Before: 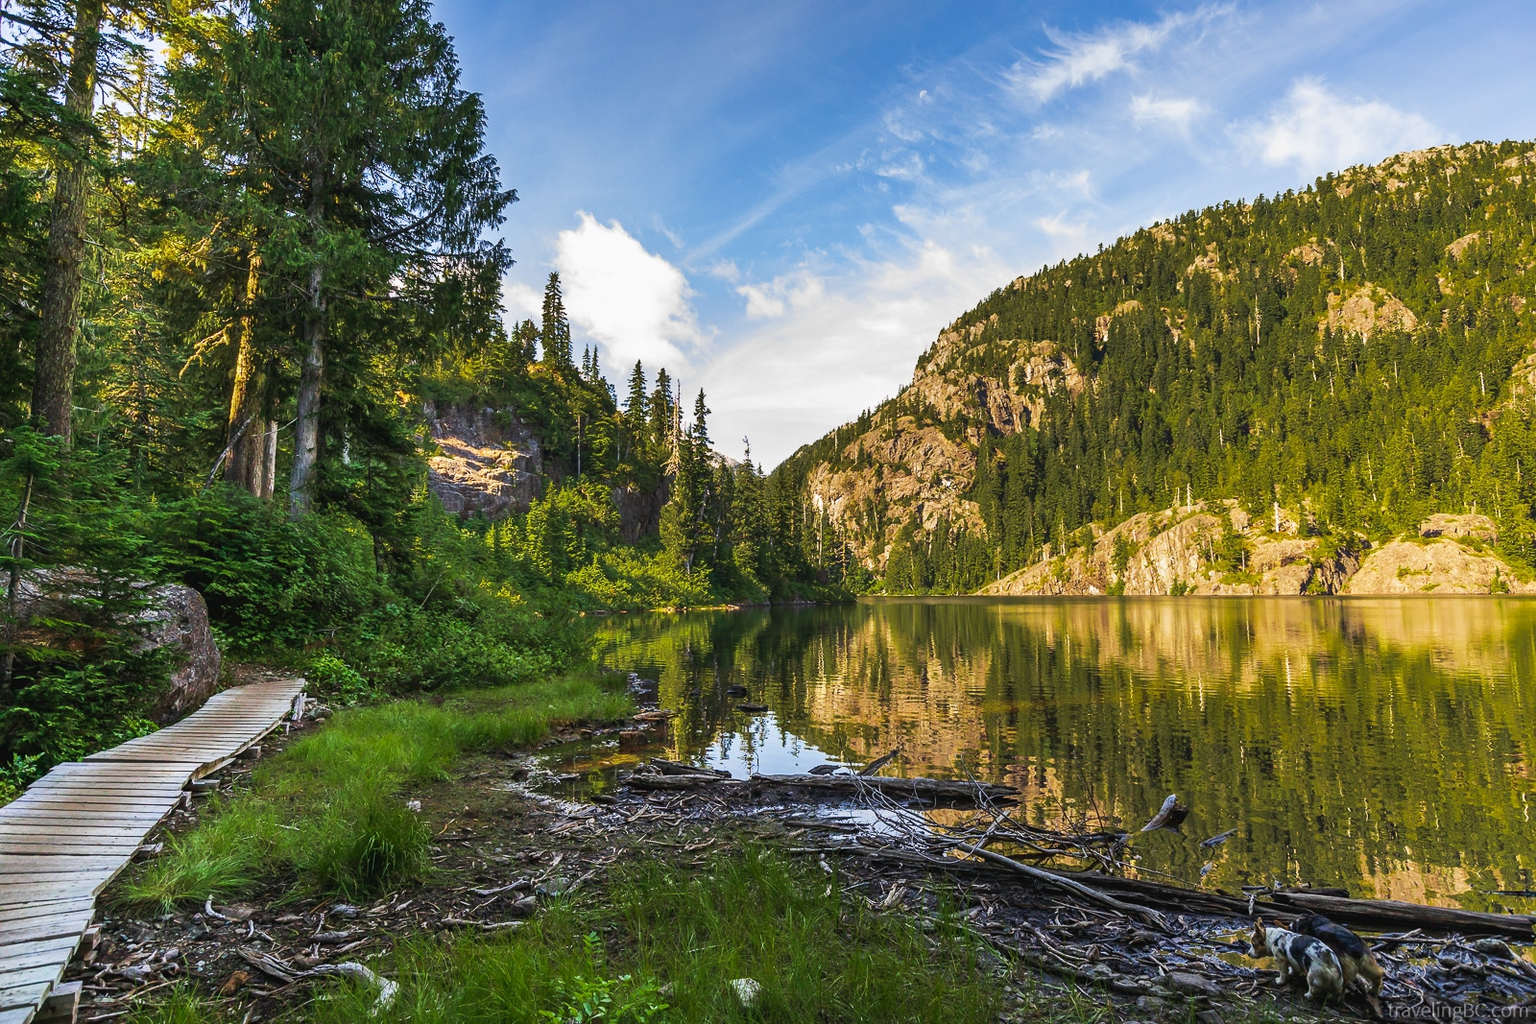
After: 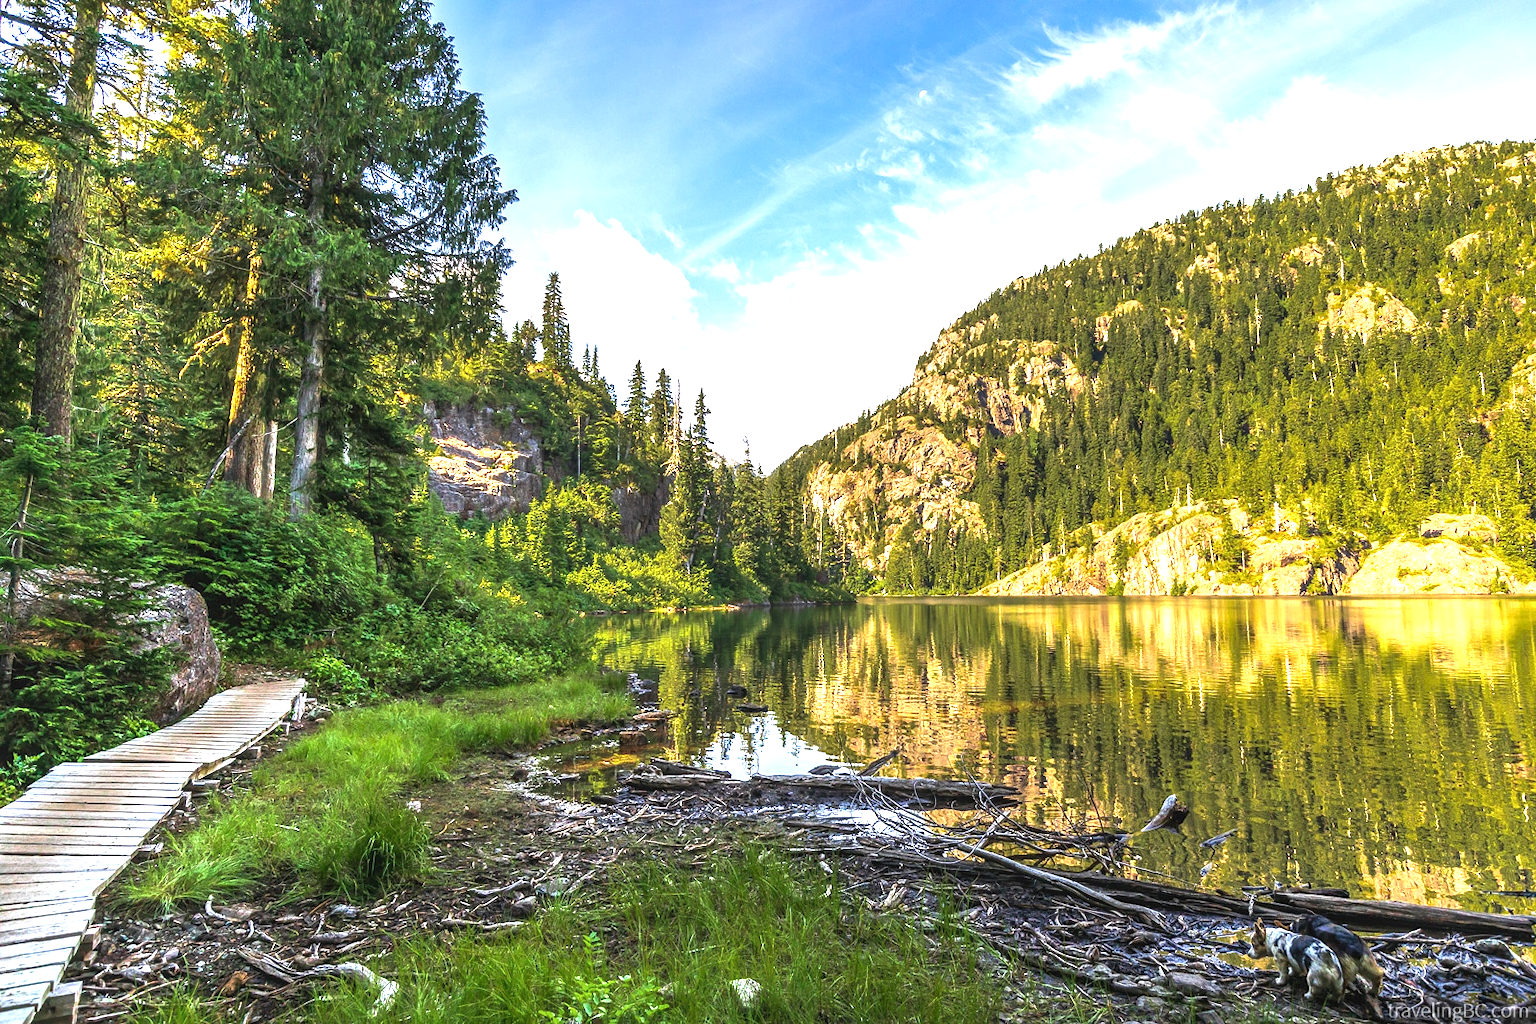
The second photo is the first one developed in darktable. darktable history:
local contrast: on, module defaults
exposure: black level correction 0, exposure 1.1 EV, compensate highlight preservation false
